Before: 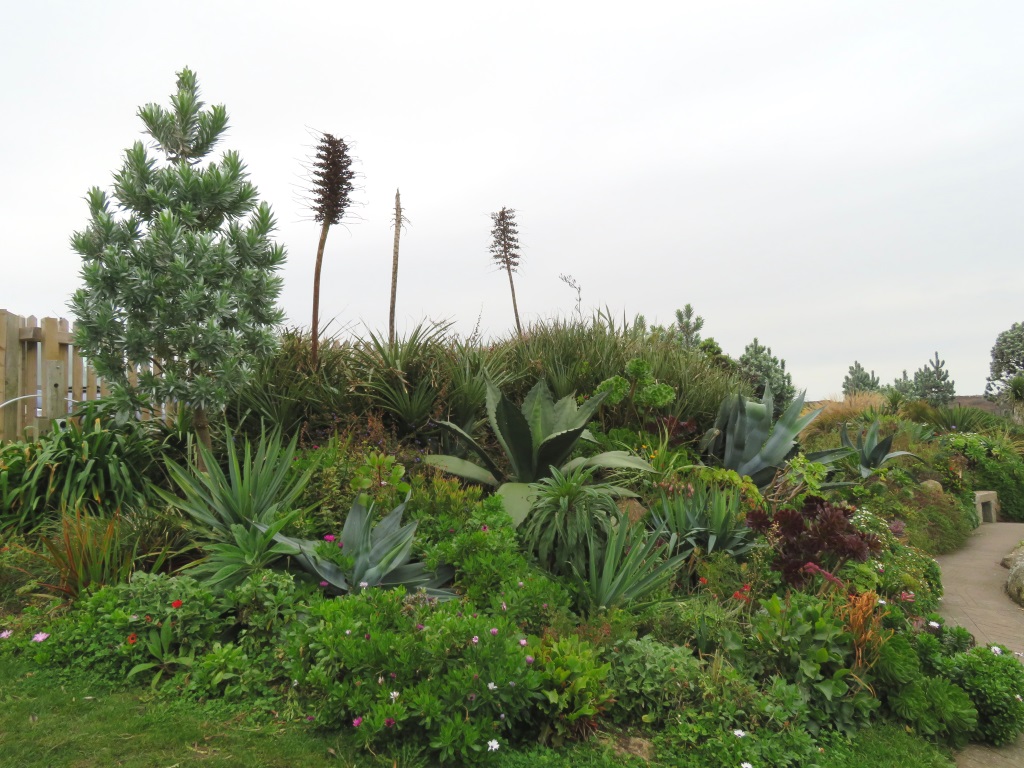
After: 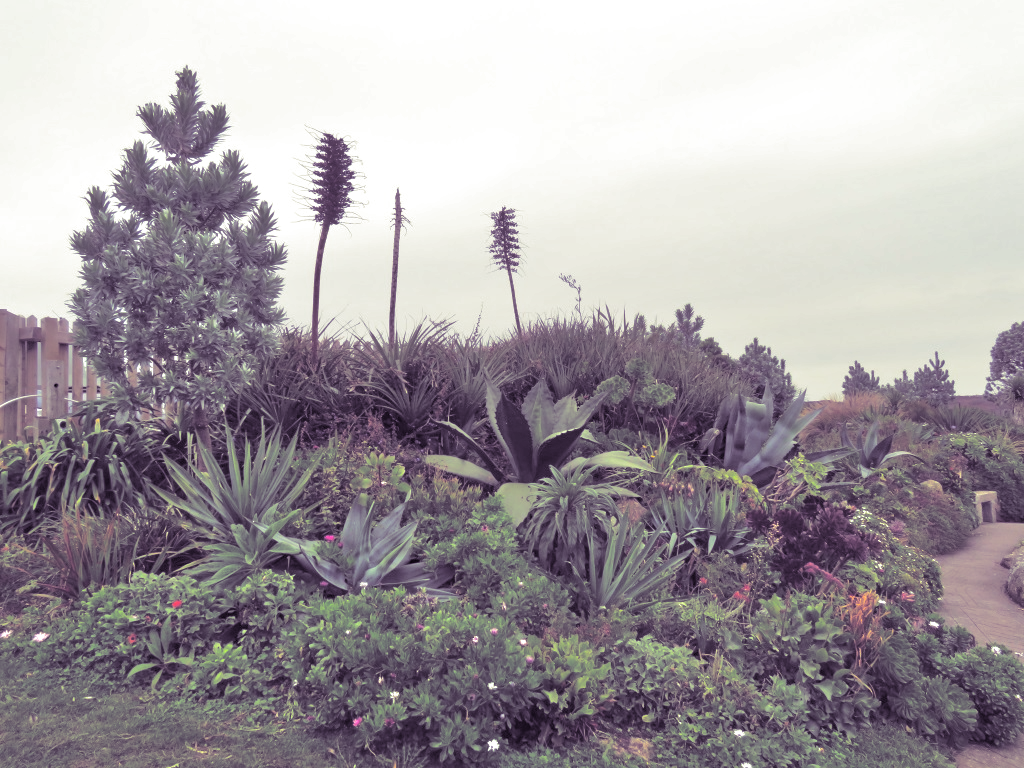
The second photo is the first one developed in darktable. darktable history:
tone equalizer: -7 EV 0.15 EV, -6 EV 0.6 EV, -5 EV 1.15 EV, -4 EV 1.33 EV, -3 EV 1.15 EV, -2 EV 0.6 EV, -1 EV 0.15 EV, mask exposure compensation -0.5 EV
split-toning: shadows › hue 266.4°, shadows › saturation 0.4, highlights › hue 61.2°, highlights › saturation 0.3, compress 0%
haze removal: compatibility mode true, adaptive false
shadows and highlights: on, module defaults
